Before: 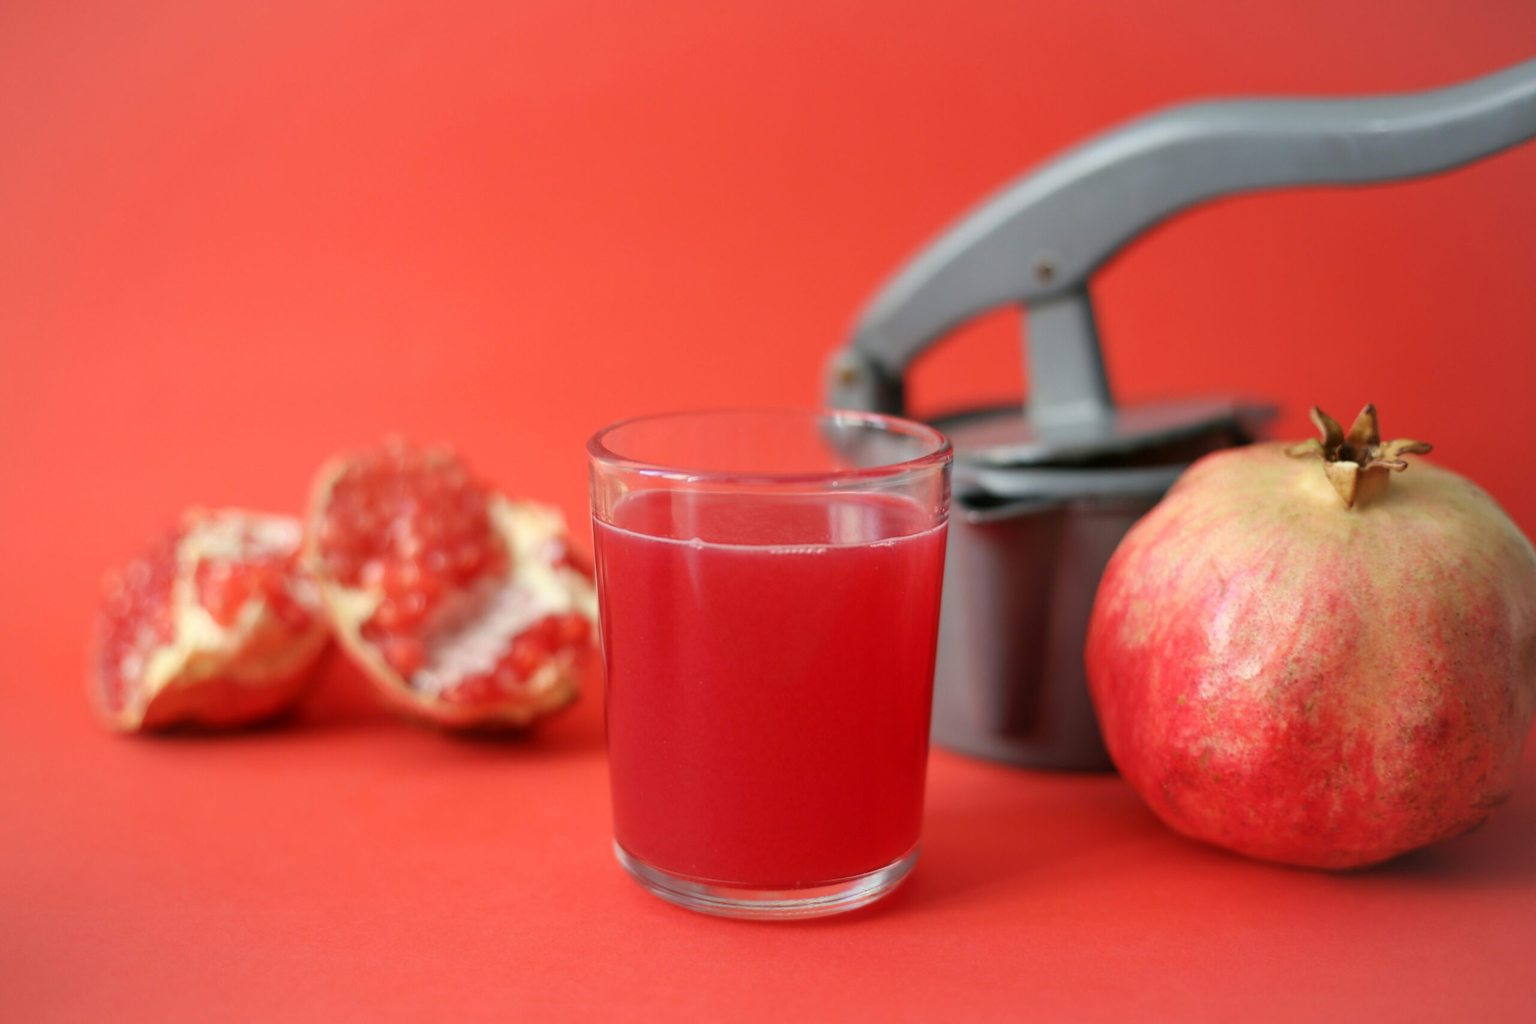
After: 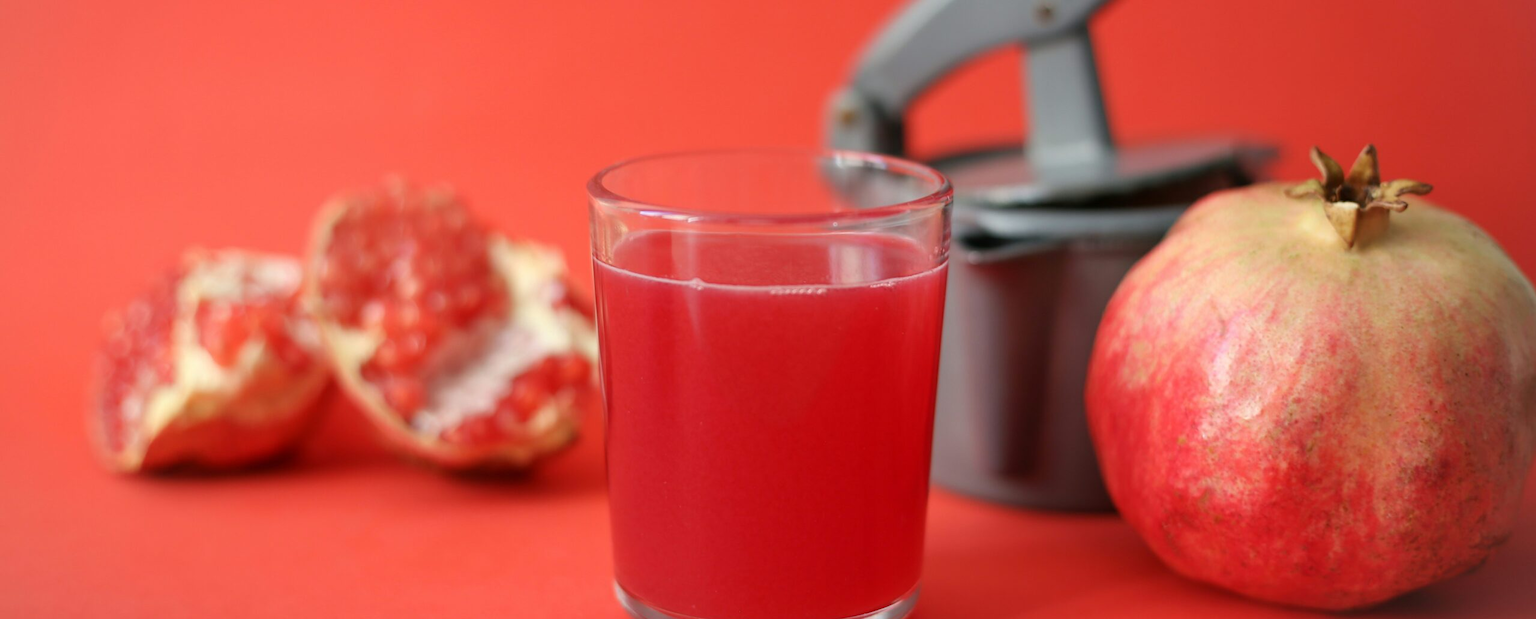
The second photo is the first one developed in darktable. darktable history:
crop and rotate: top 25.411%, bottom 14.038%
